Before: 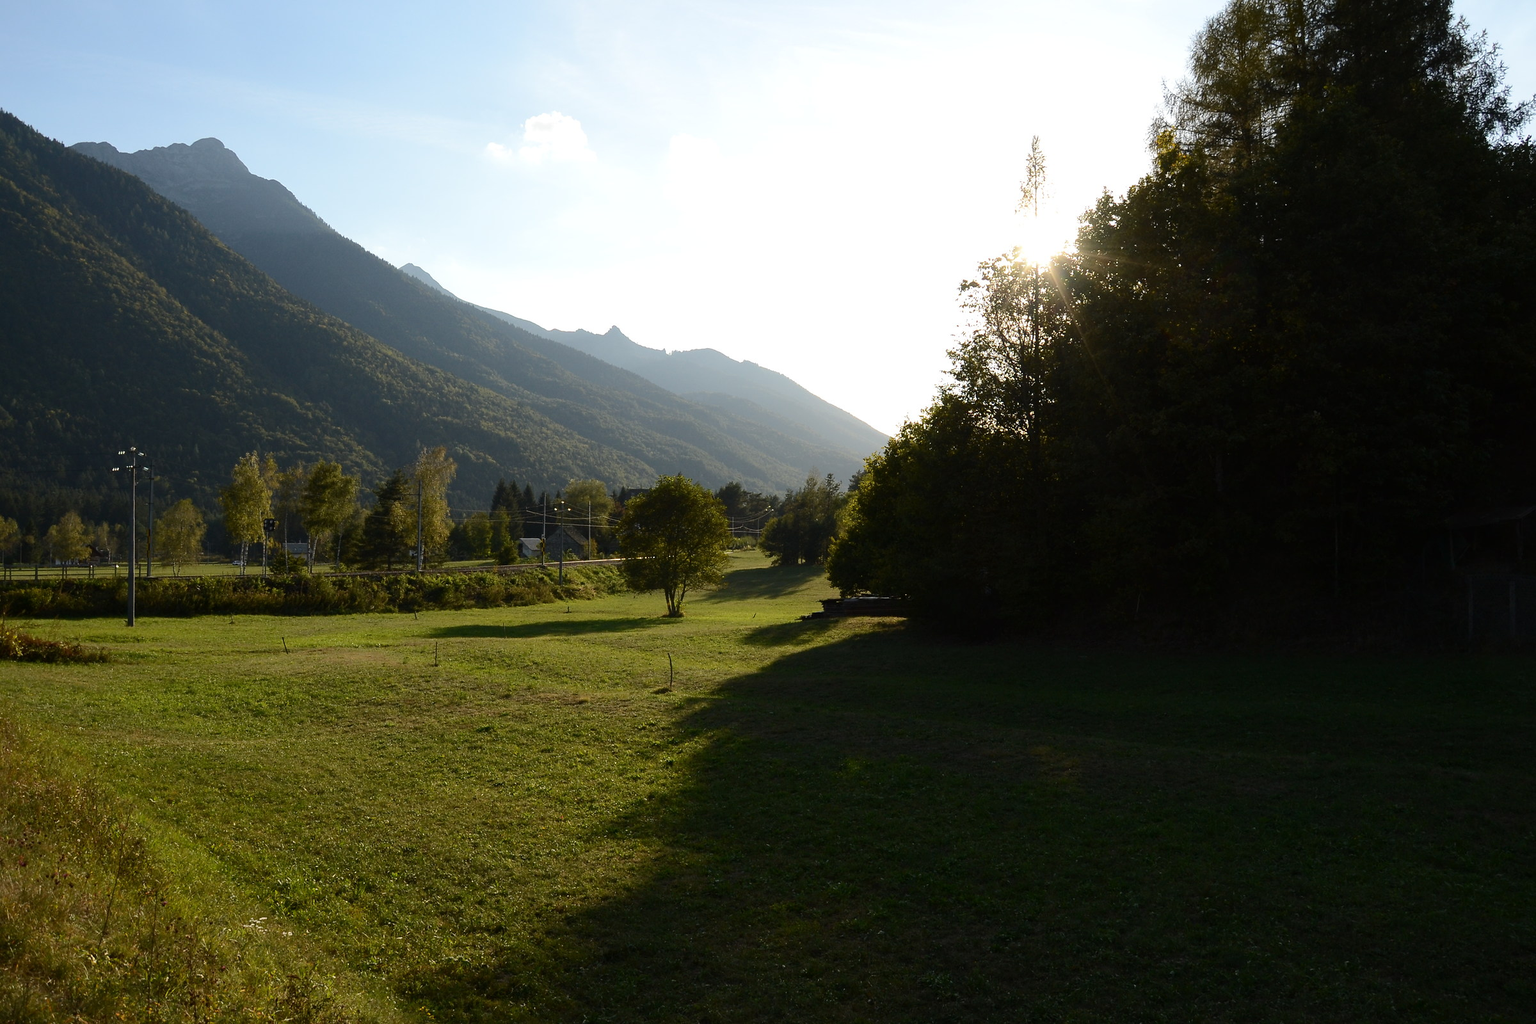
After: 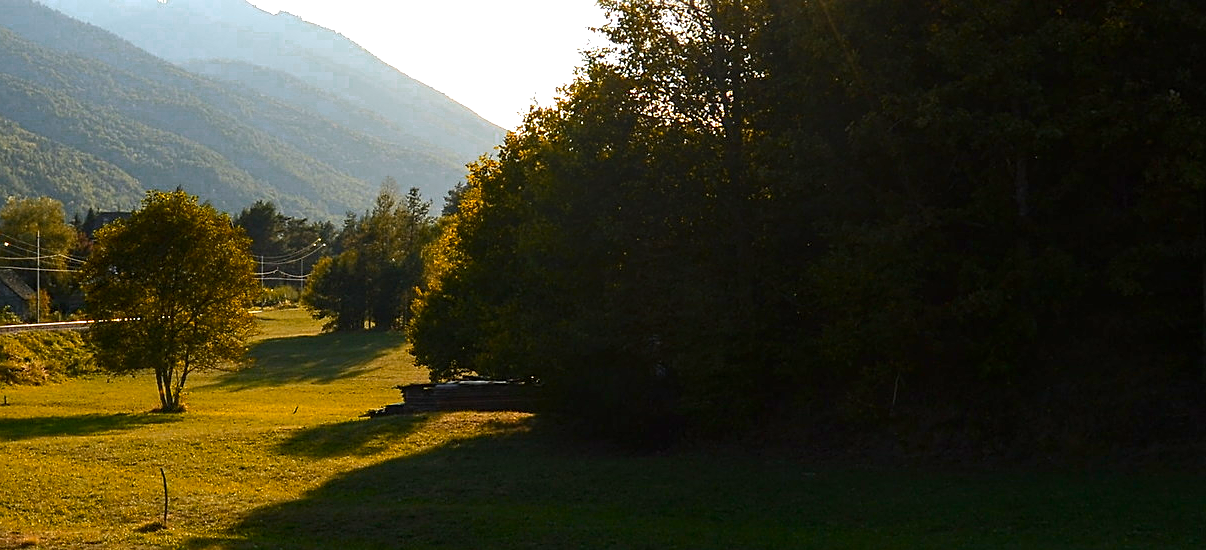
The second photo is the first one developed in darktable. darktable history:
color zones: curves: ch0 [(0.473, 0.374) (0.742, 0.784)]; ch1 [(0.354, 0.737) (0.742, 0.705)]; ch2 [(0.318, 0.421) (0.758, 0.532)]
sharpen: on, module defaults
crop: left 36.83%, top 34.537%, right 12.905%, bottom 31.049%
exposure: black level correction 0, exposure 0.498 EV, compensate highlight preservation false
local contrast: on, module defaults
